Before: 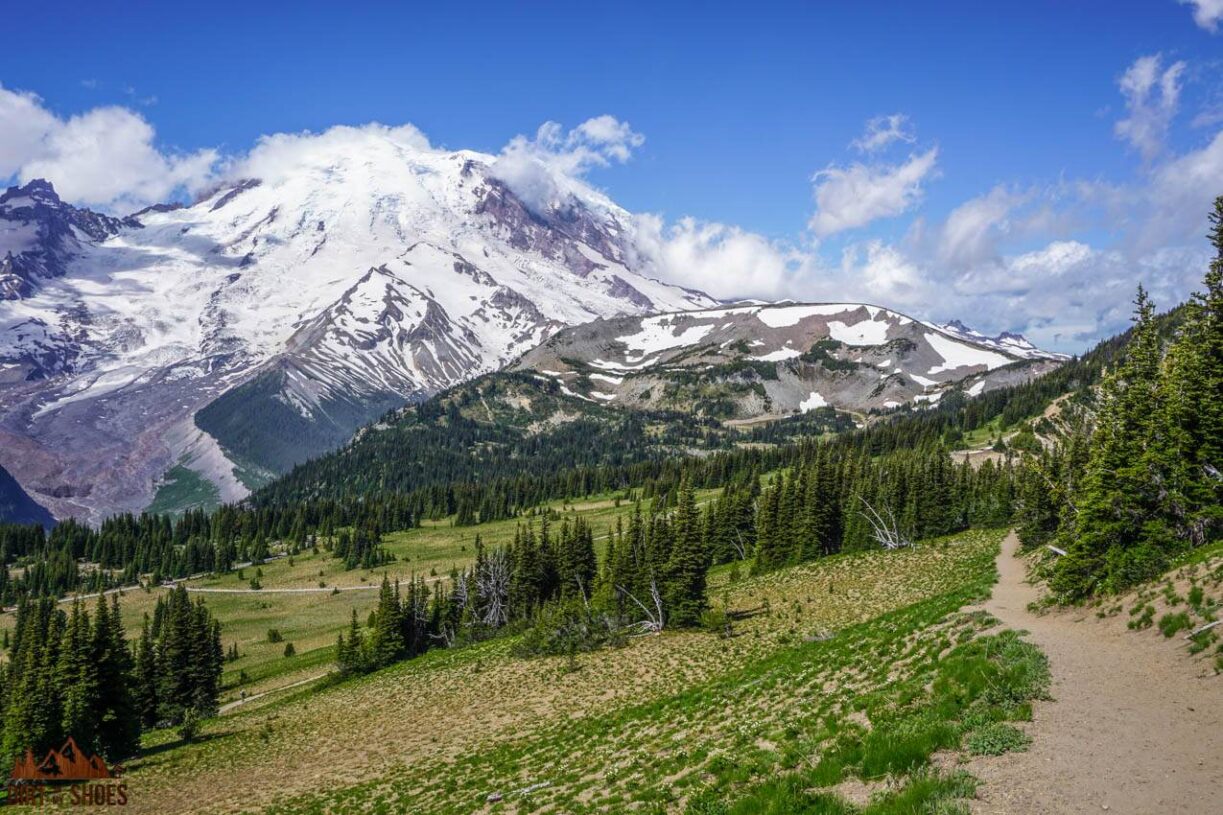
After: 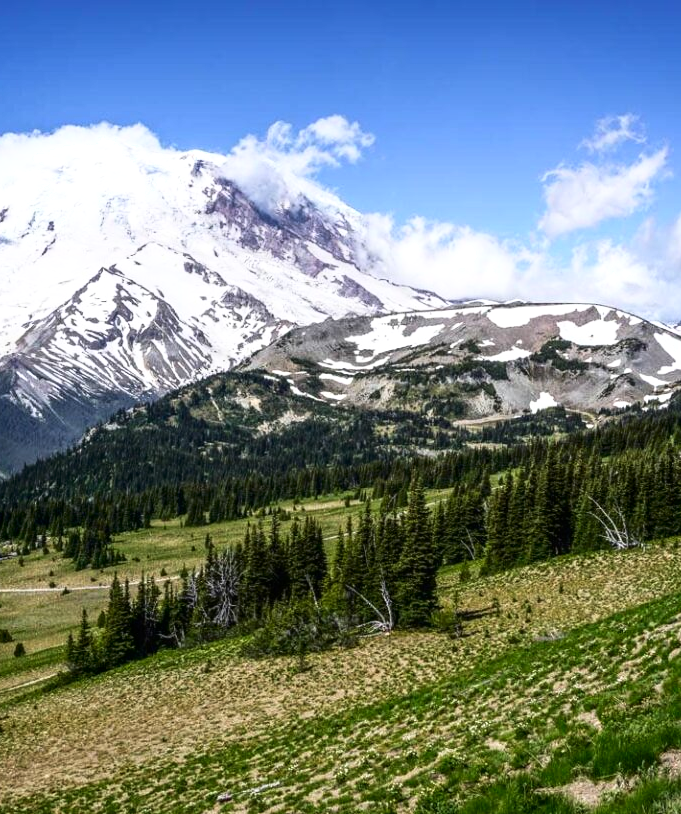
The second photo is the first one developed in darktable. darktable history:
tone equalizer: -8 EV -0.442 EV, -7 EV -0.371 EV, -6 EV -0.359 EV, -5 EV -0.244 EV, -3 EV 0.211 EV, -2 EV 0.326 EV, -1 EV 0.41 EV, +0 EV 0.435 EV, edges refinement/feathering 500, mask exposure compensation -1.57 EV, preserve details no
crop: left 22.117%, right 22.154%, bottom 0.008%
shadows and highlights: shadows -63.85, white point adjustment -5.36, highlights 61.18
